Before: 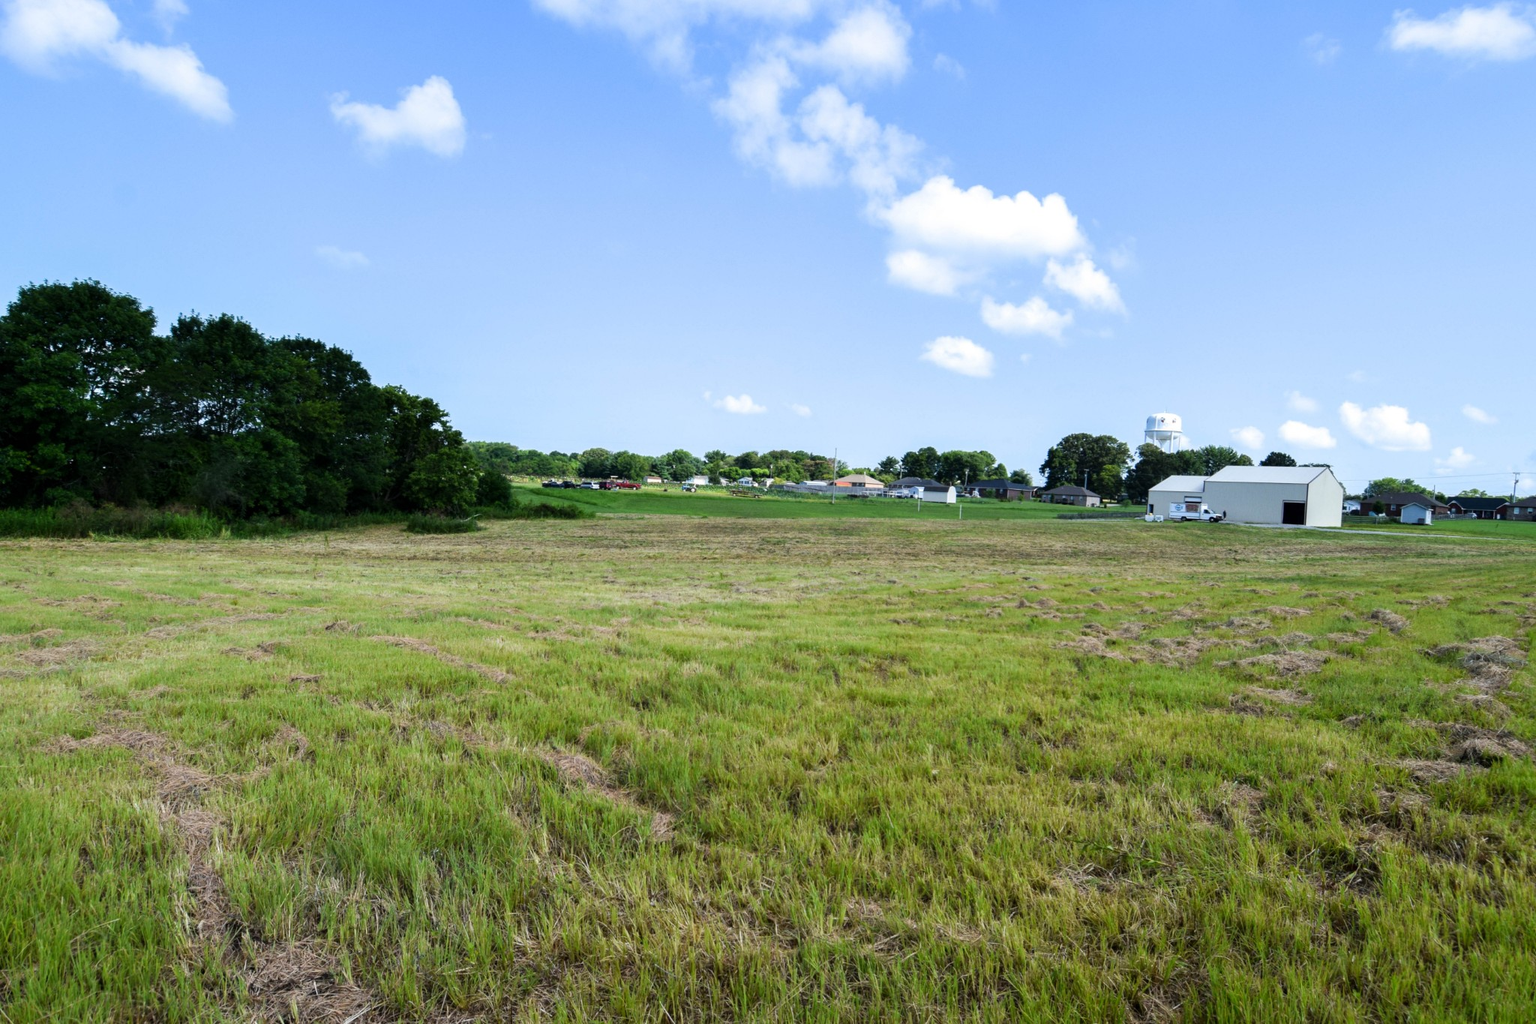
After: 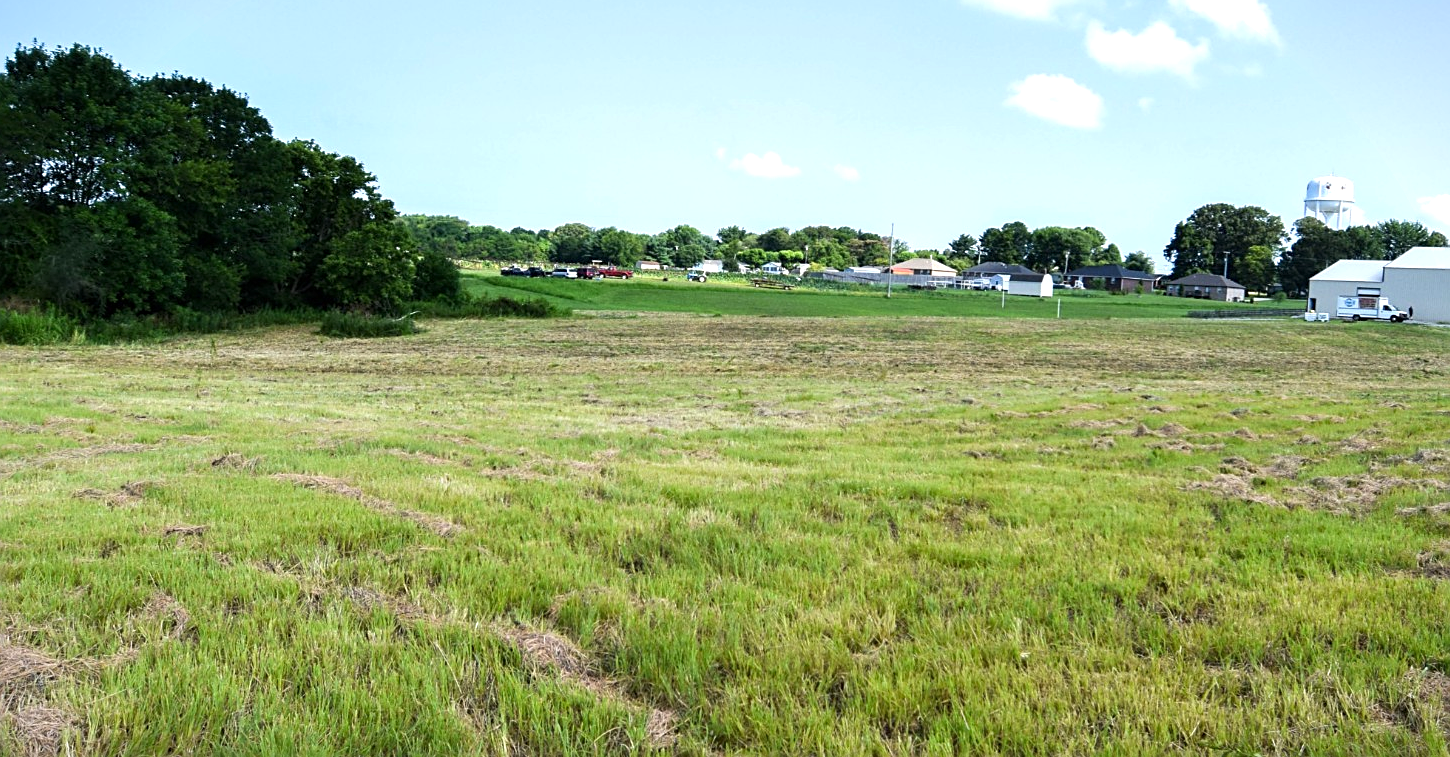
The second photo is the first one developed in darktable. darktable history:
sharpen: on, module defaults
vignetting: fall-off start 100.65%, brightness -0.318, saturation -0.05, width/height ratio 1.305, unbound false
exposure: exposure 0.437 EV, compensate highlight preservation false
crop: left 10.888%, top 27.464%, right 18.289%, bottom 17.072%
